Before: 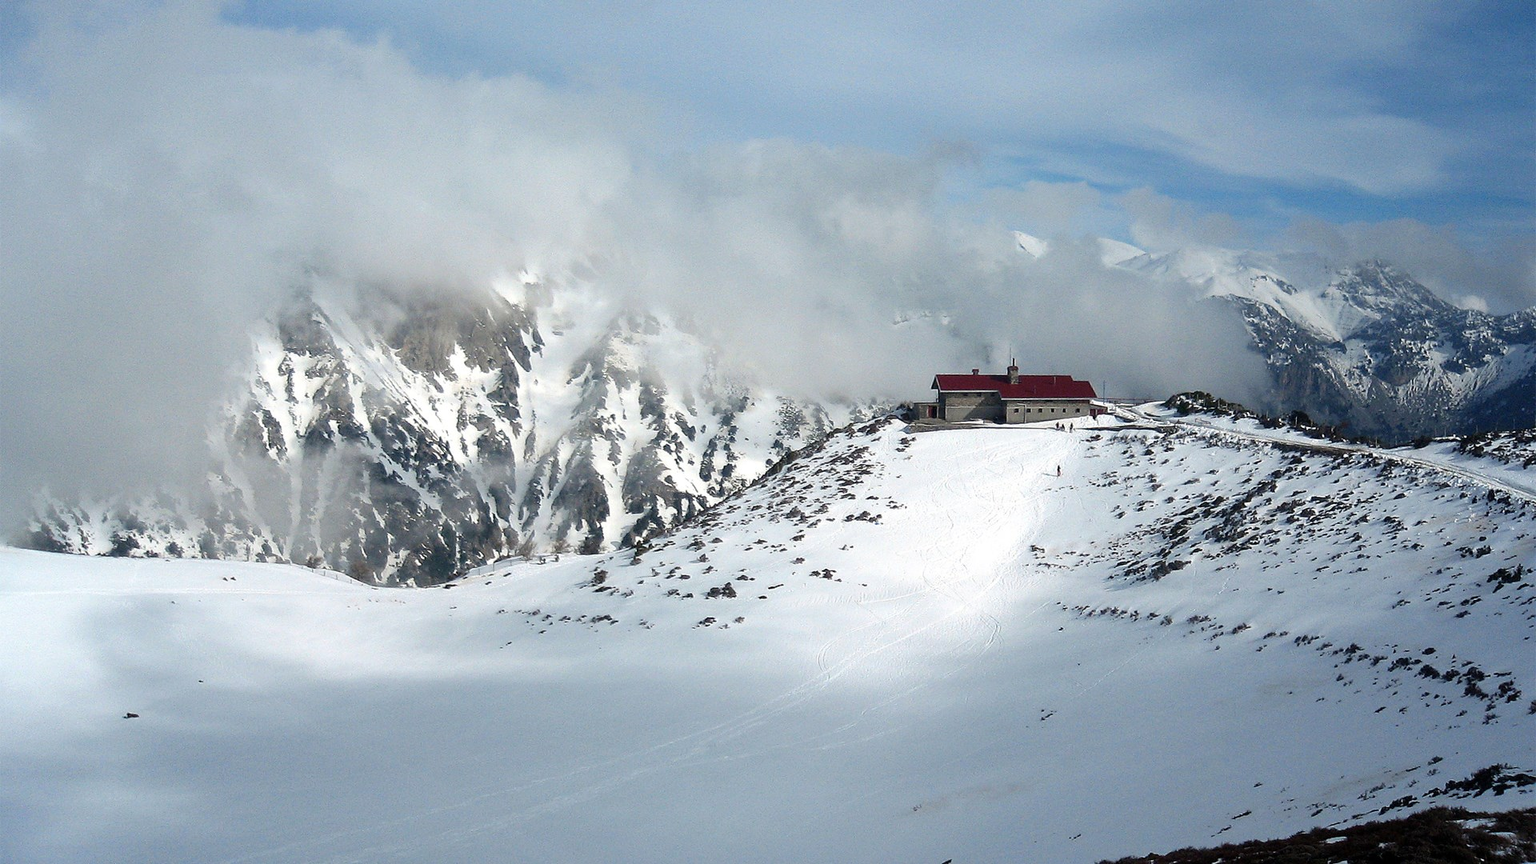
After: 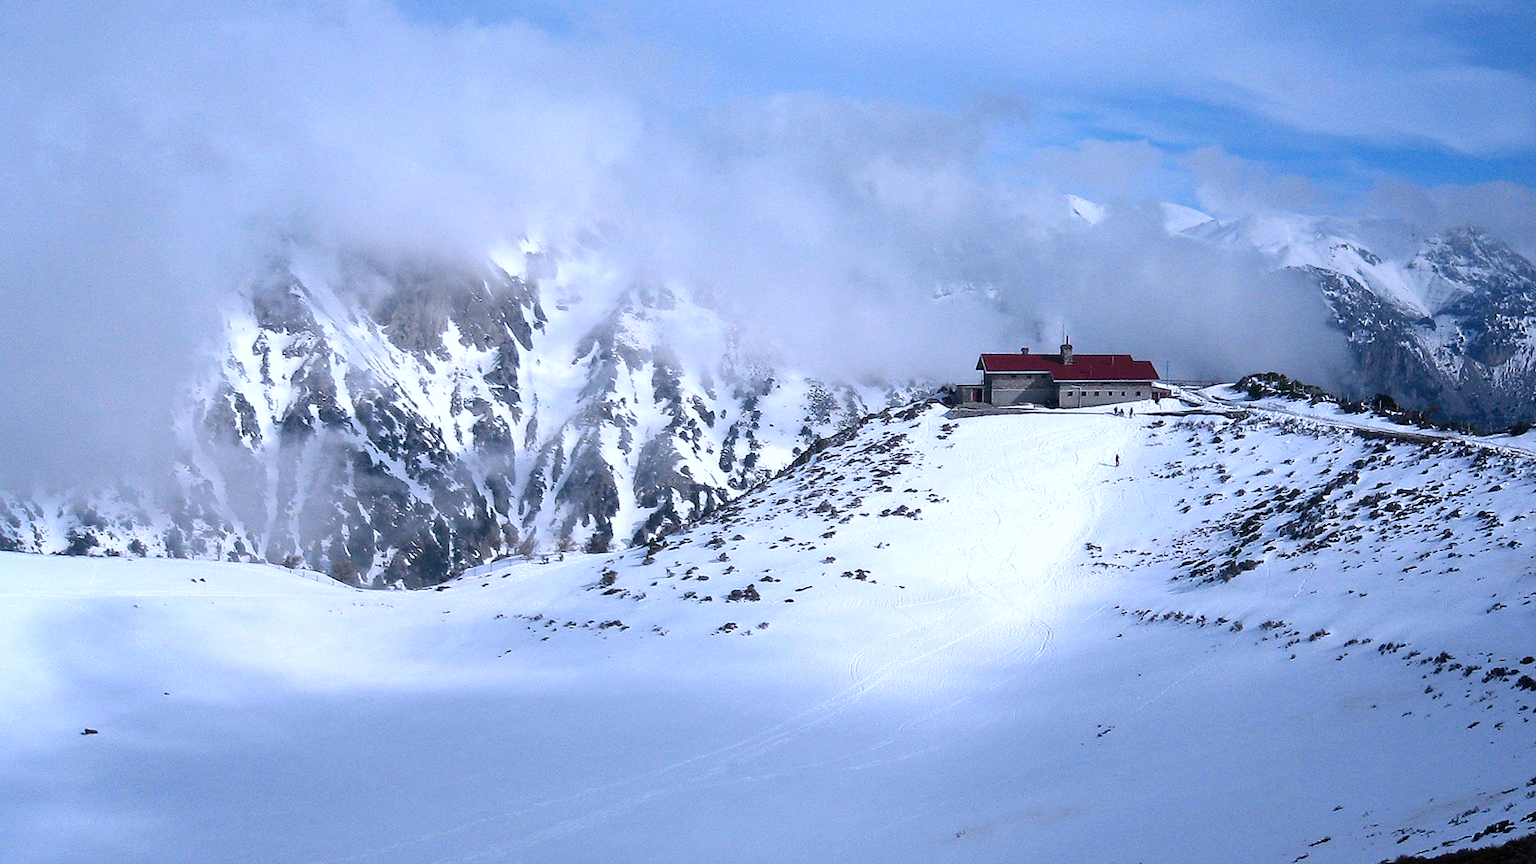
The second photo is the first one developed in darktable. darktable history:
color calibration: illuminant Planckian (black body), x 0.378, y 0.375, temperature 4065 K
white balance: red 1.066, blue 1.119
crop: left 3.305%, top 6.436%, right 6.389%, bottom 3.258%
